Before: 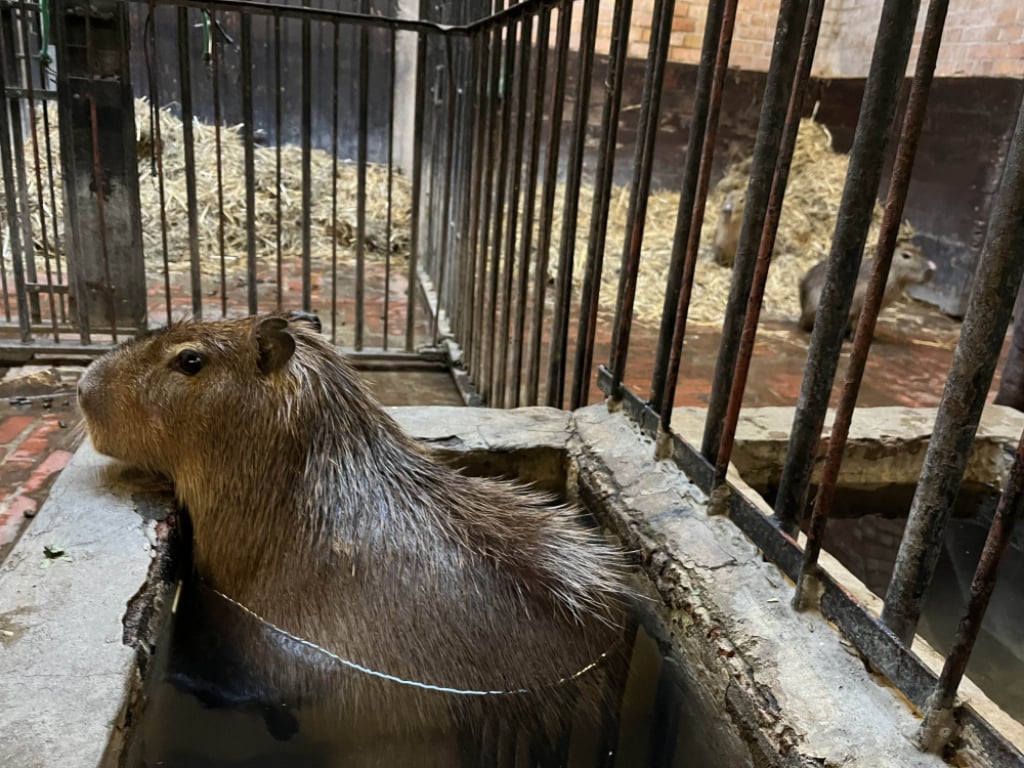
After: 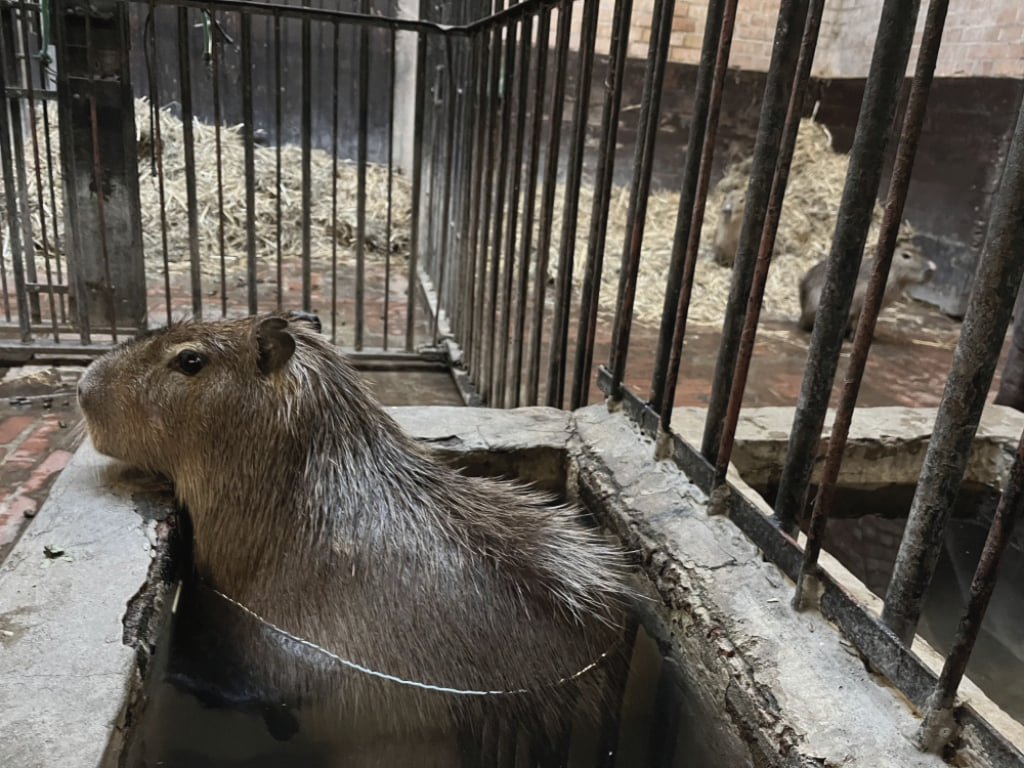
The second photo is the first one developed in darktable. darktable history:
contrast brightness saturation: contrast -0.052, saturation -0.398
